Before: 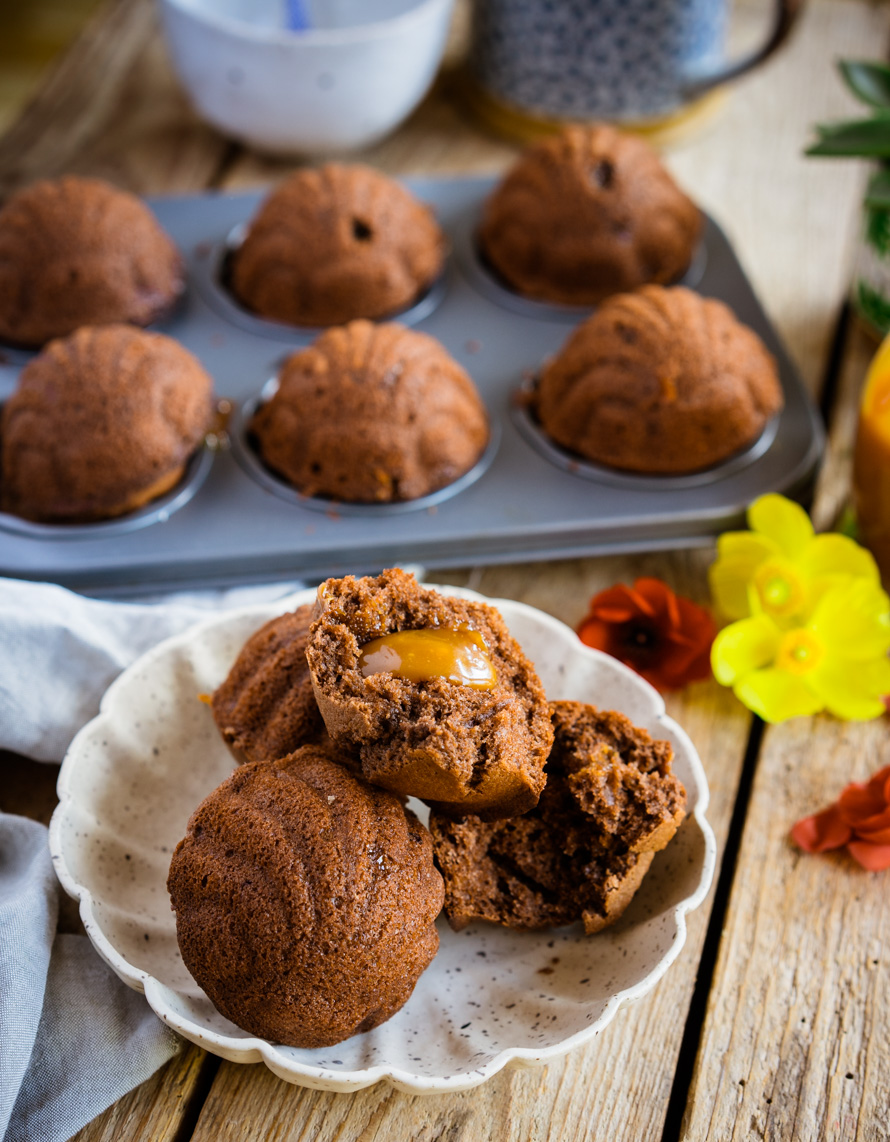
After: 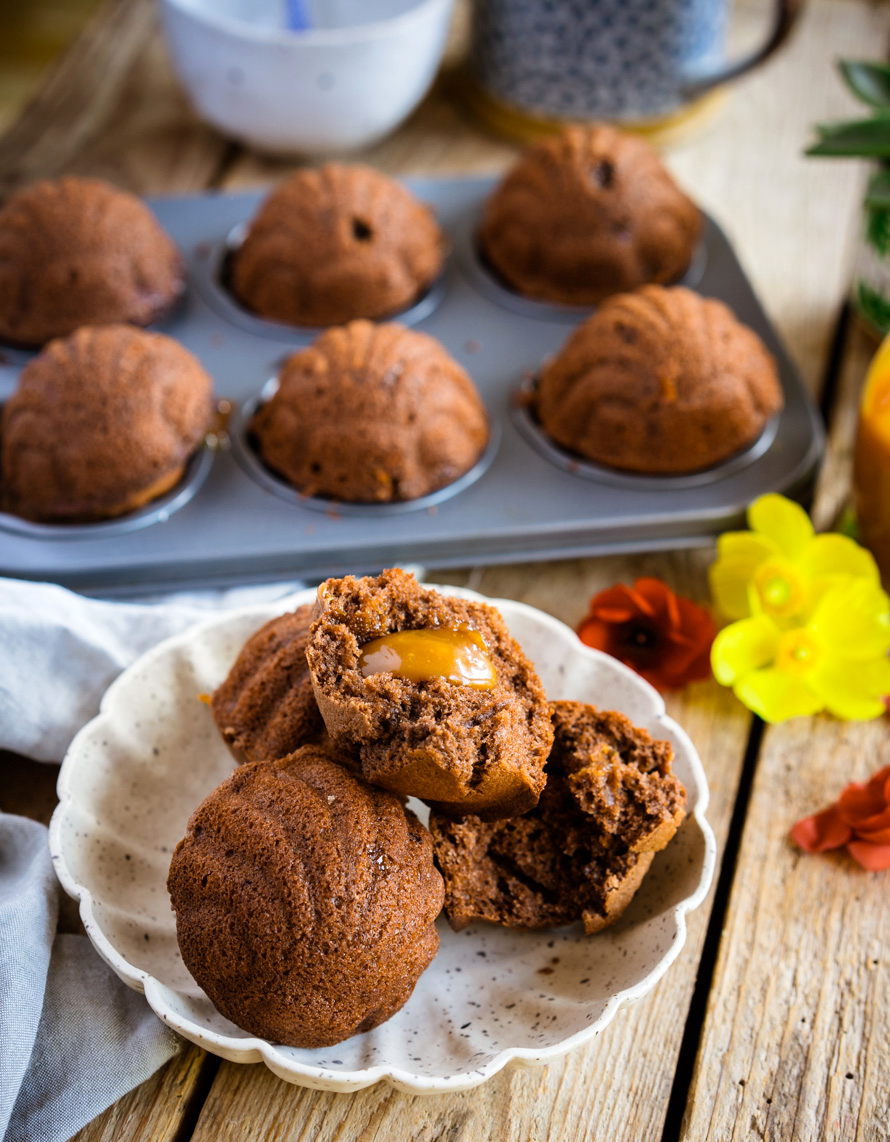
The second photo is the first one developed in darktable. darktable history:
exposure: exposure 0.153 EV, compensate highlight preservation false
